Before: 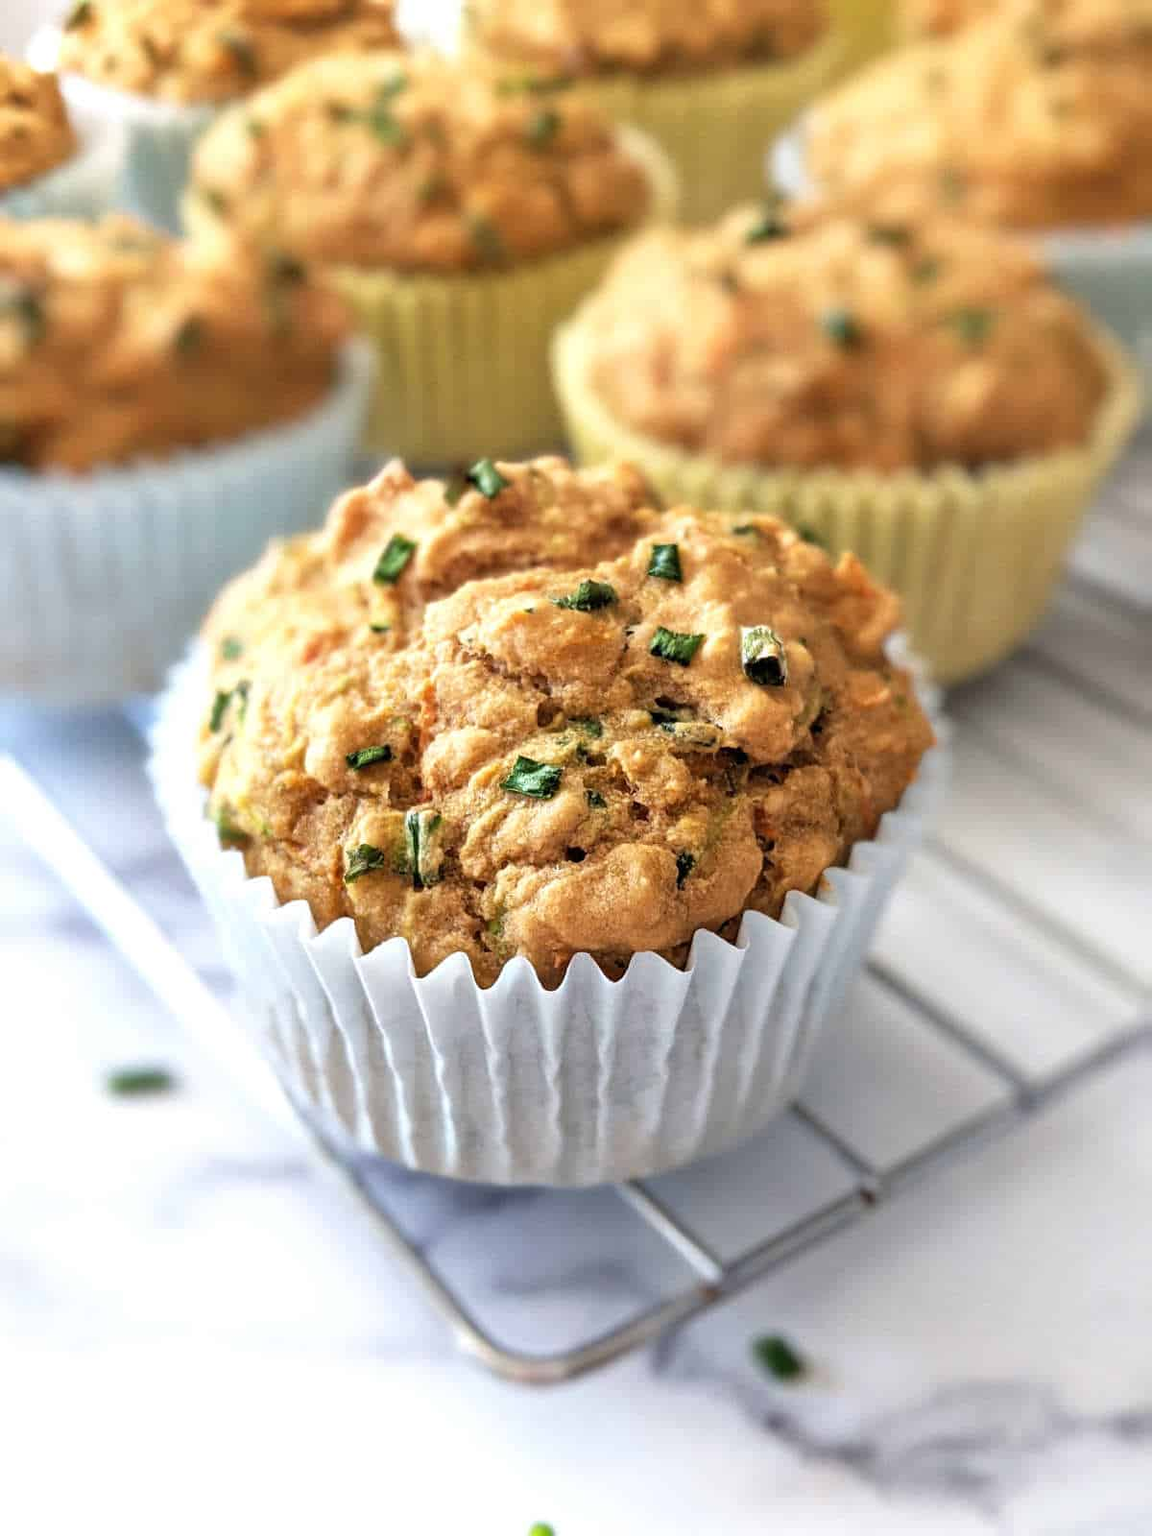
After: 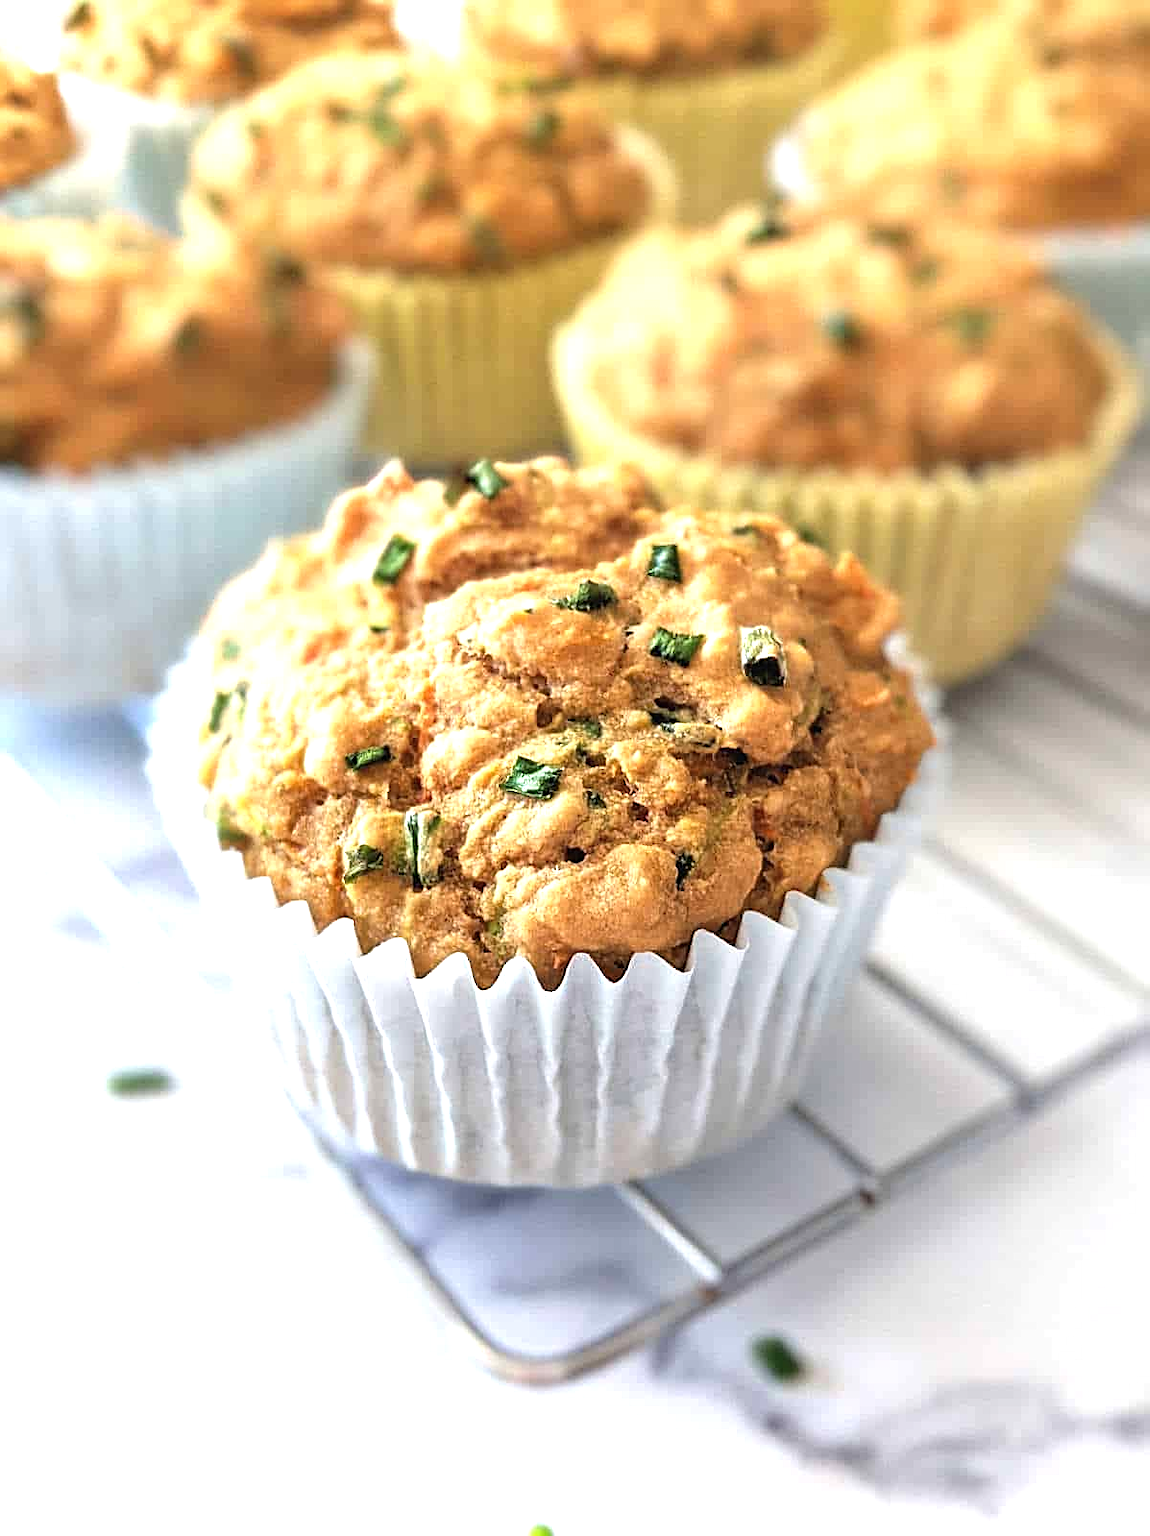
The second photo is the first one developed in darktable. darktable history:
crop and rotate: left 0.152%, bottom 0%
sharpen: on, module defaults
exposure: black level correction -0.002, exposure 0.539 EV, compensate highlight preservation false
